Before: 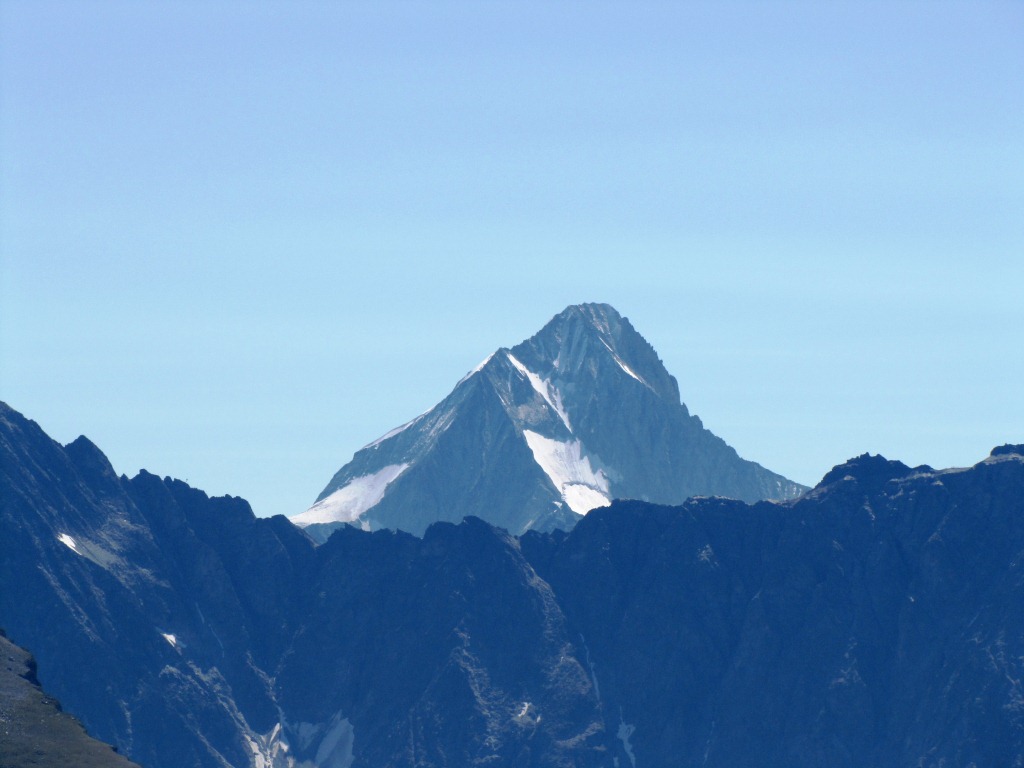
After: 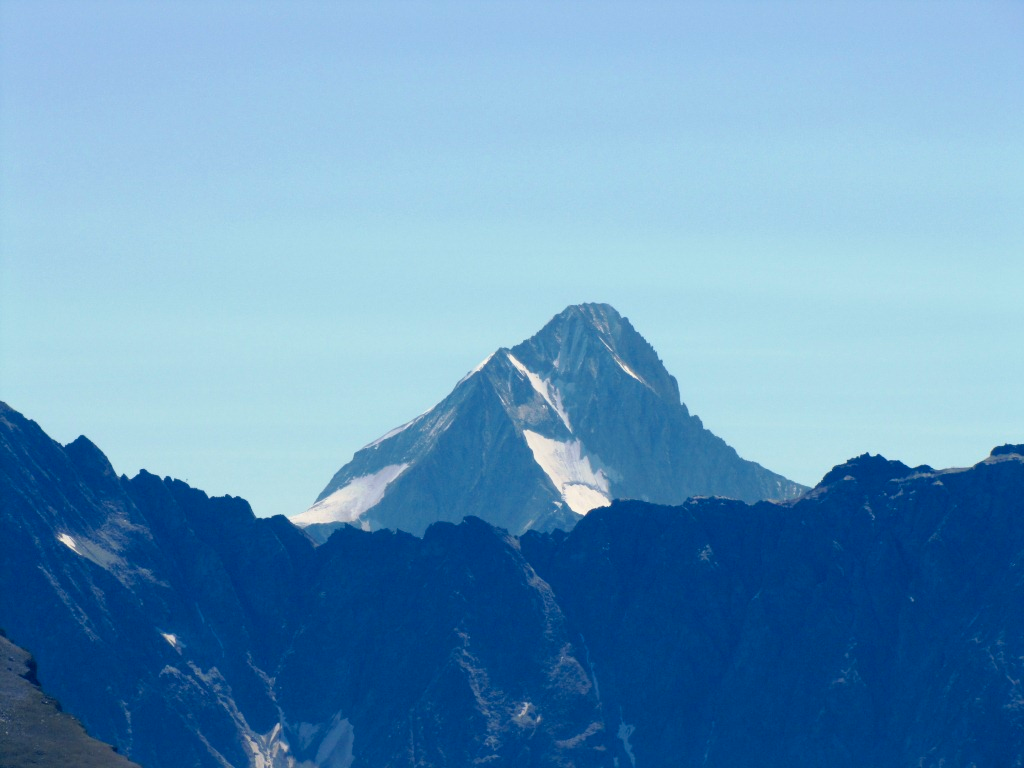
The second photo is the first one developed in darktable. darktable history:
contrast equalizer: y [[0.6 ×6], [0.55 ×6], [0 ×6], [0 ×6], [0 ×6]], mix -0.319
local contrast: mode bilateral grid, contrast 20, coarseness 50, detail 119%, midtone range 0.2
color balance rgb: highlights gain › chroma 2.989%, highlights gain › hue 77.79°, perceptual saturation grading › global saturation 30.955%
